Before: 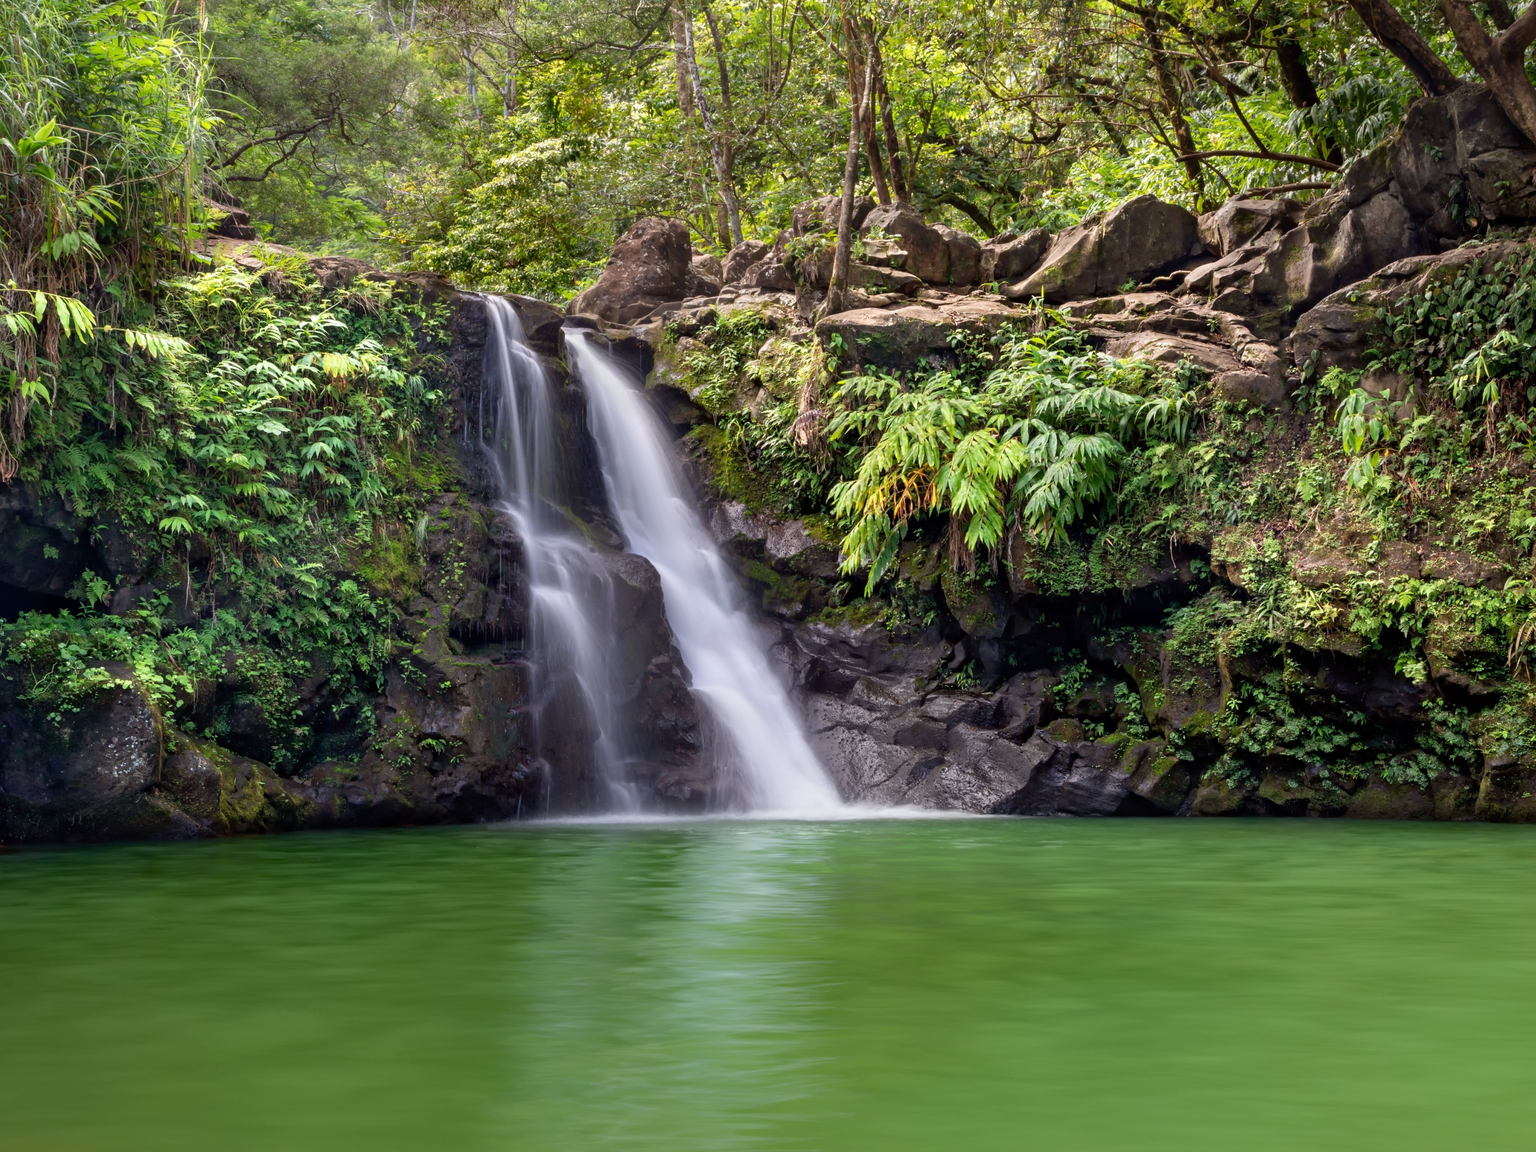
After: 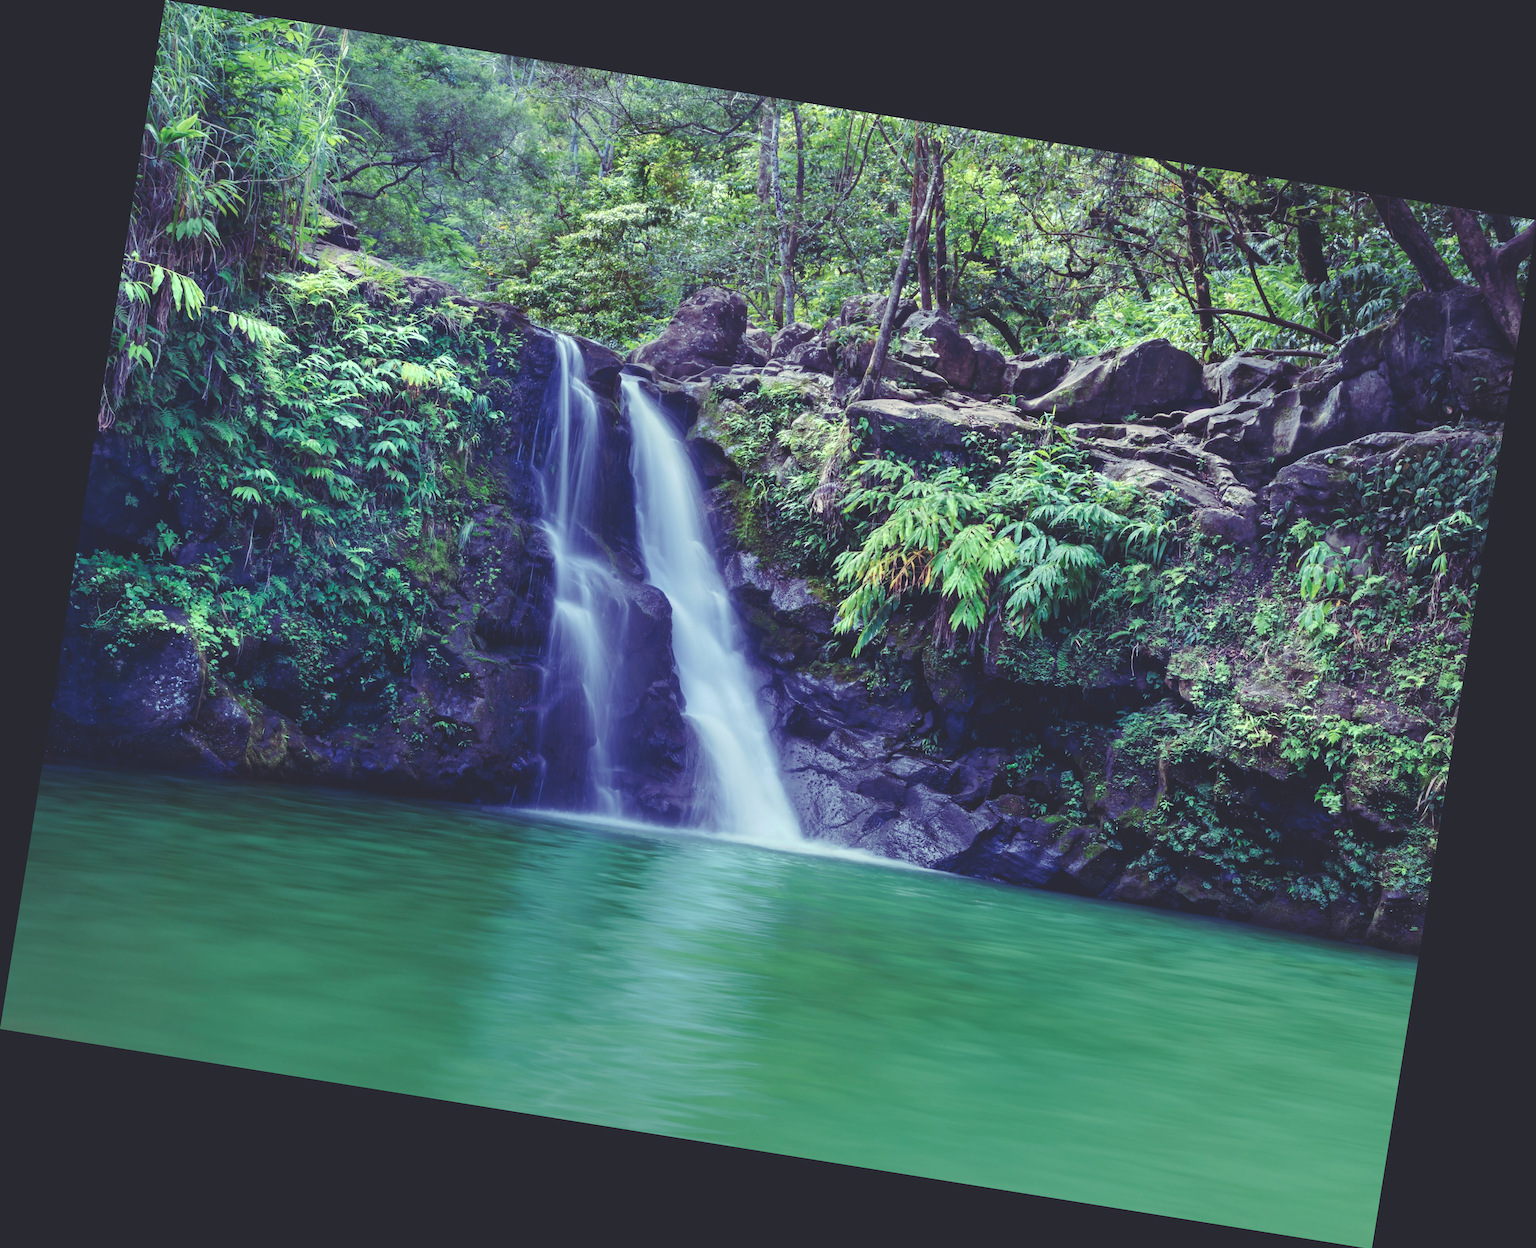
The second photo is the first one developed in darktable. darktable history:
rotate and perspective: rotation 9.12°, automatic cropping off
tone curve: curves: ch0 [(0, 0) (0.003, 0.026) (0.011, 0.03) (0.025, 0.038) (0.044, 0.046) (0.069, 0.055) (0.1, 0.075) (0.136, 0.114) (0.177, 0.158) (0.224, 0.215) (0.277, 0.296) (0.335, 0.386) (0.399, 0.479) (0.468, 0.568) (0.543, 0.637) (0.623, 0.707) (0.709, 0.773) (0.801, 0.834) (0.898, 0.896) (1, 1)], preserve colors none
rgb curve: curves: ch0 [(0, 0.186) (0.314, 0.284) (0.576, 0.466) (0.805, 0.691) (0.936, 0.886)]; ch1 [(0, 0.186) (0.314, 0.284) (0.581, 0.534) (0.771, 0.746) (0.936, 0.958)]; ch2 [(0, 0.216) (0.275, 0.39) (1, 1)], mode RGB, independent channels, compensate middle gray true, preserve colors none
